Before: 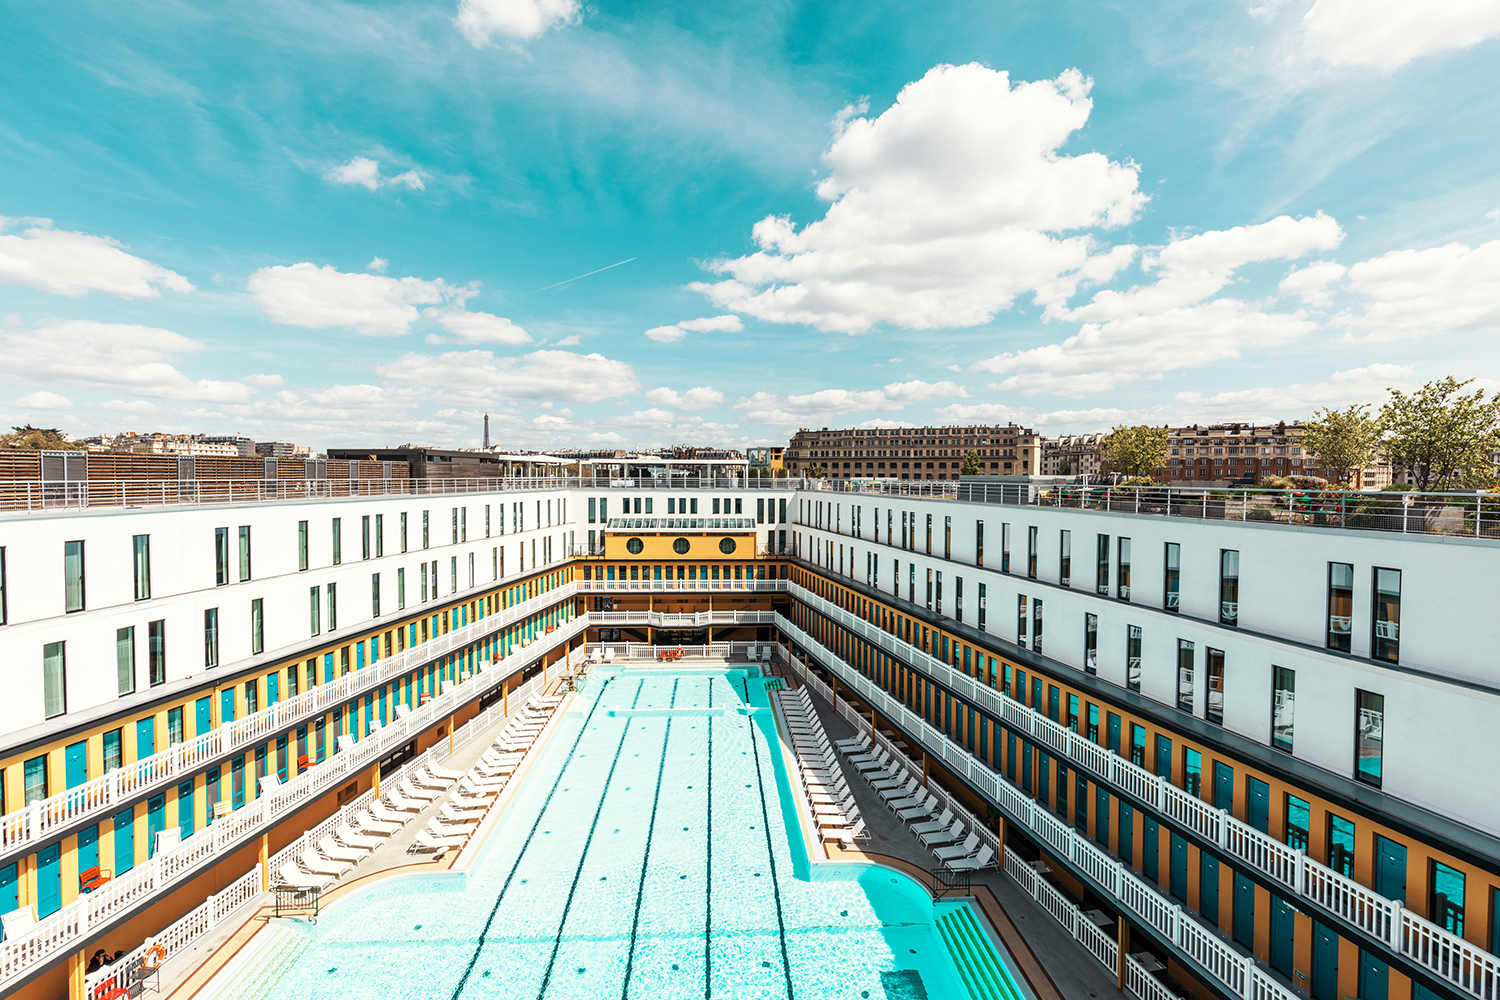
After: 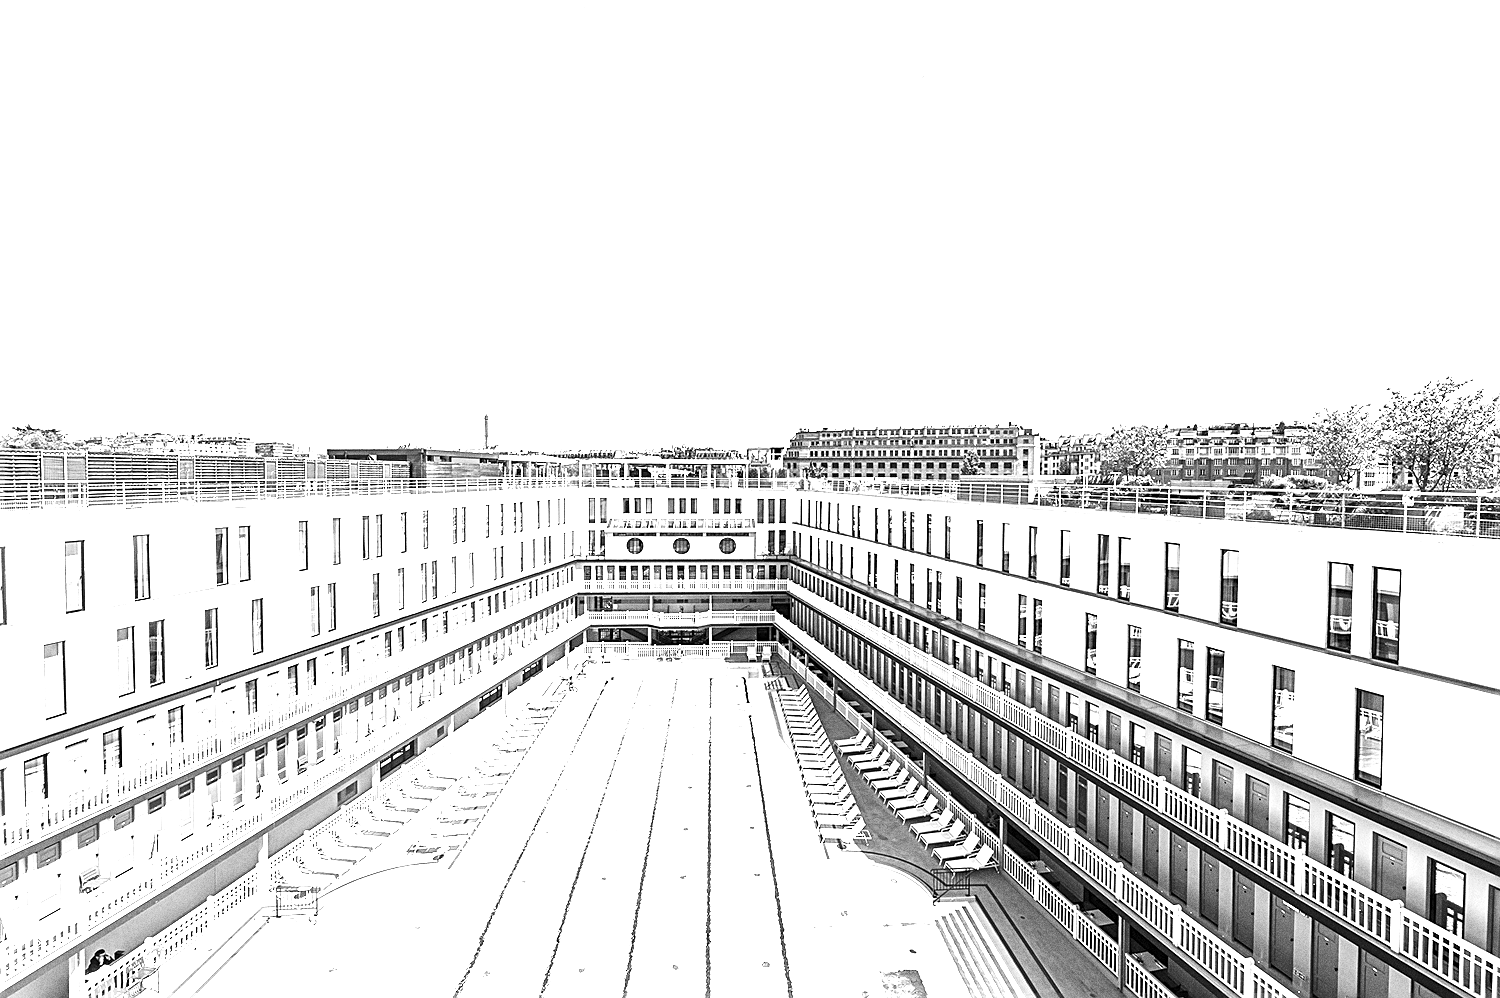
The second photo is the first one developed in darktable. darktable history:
white balance: red 0.98, blue 1.61
sharpen: on, module defaults
crop: top 0.05%, bottom 0.098%
monochrome: on, module defaults
grain: coarseness 0.09 ISO, strength 40%
exposure: exposure 2 EV, compensate exposure bias true, compensate highlight preservation false
tone equalizer: on, module defaults
